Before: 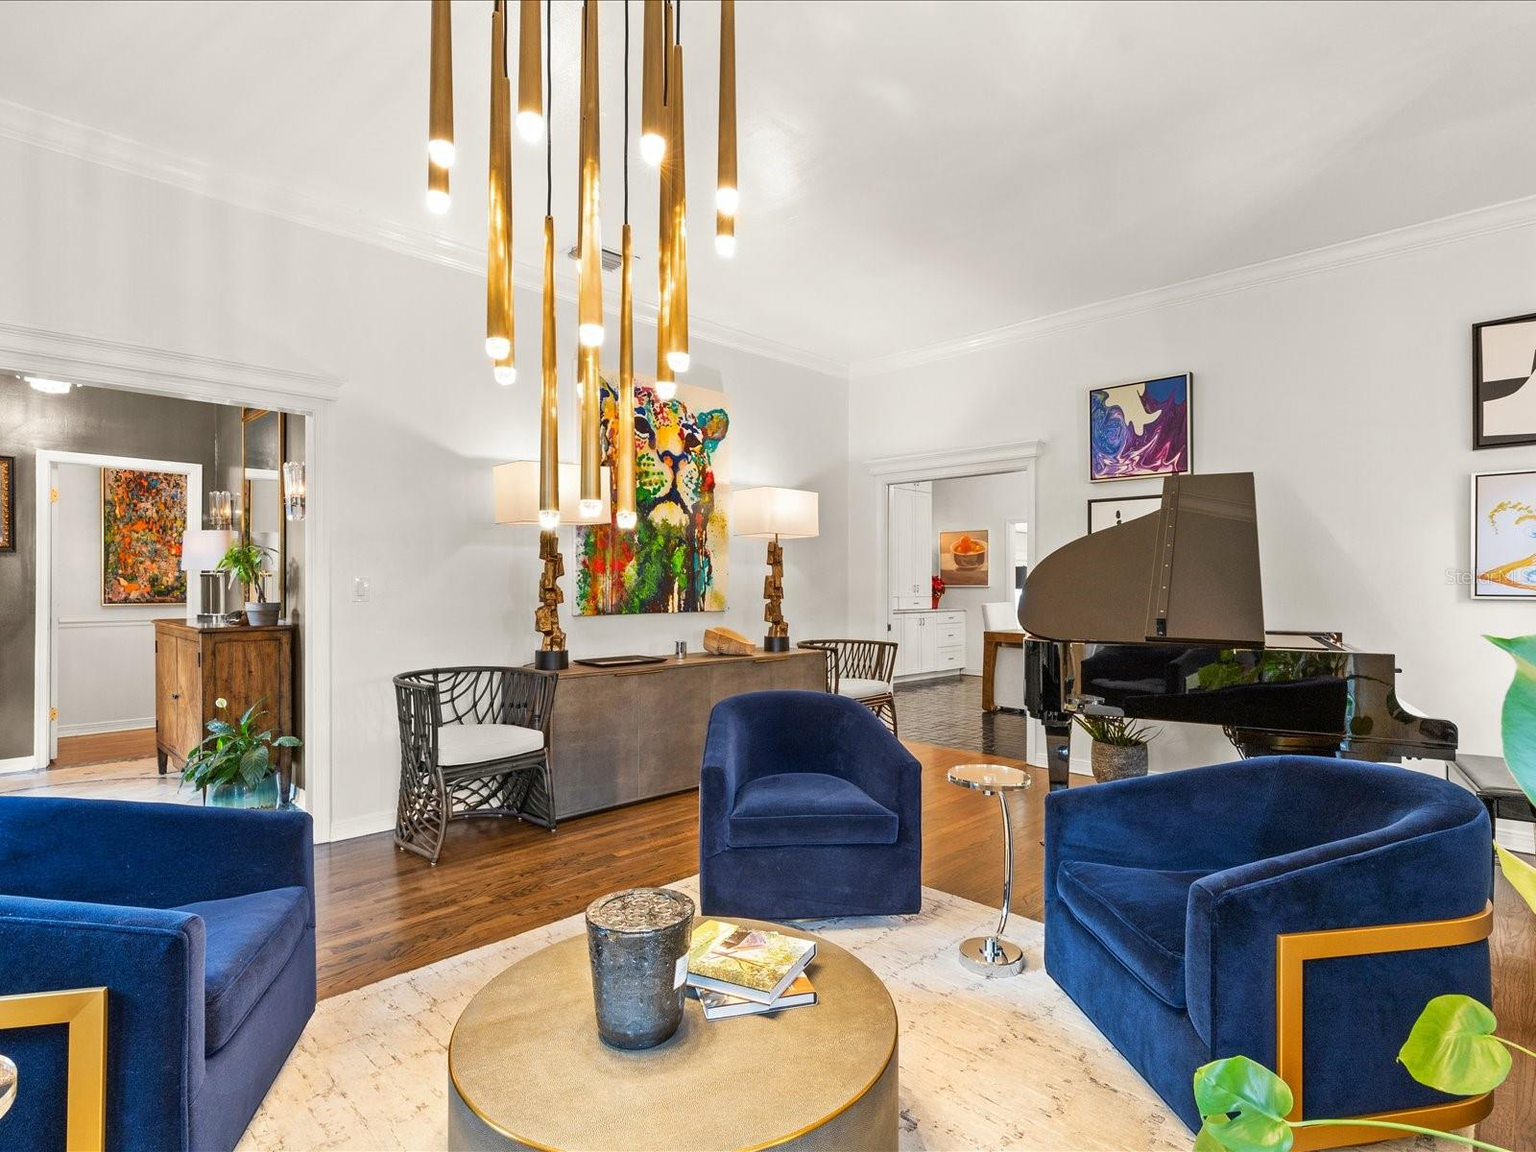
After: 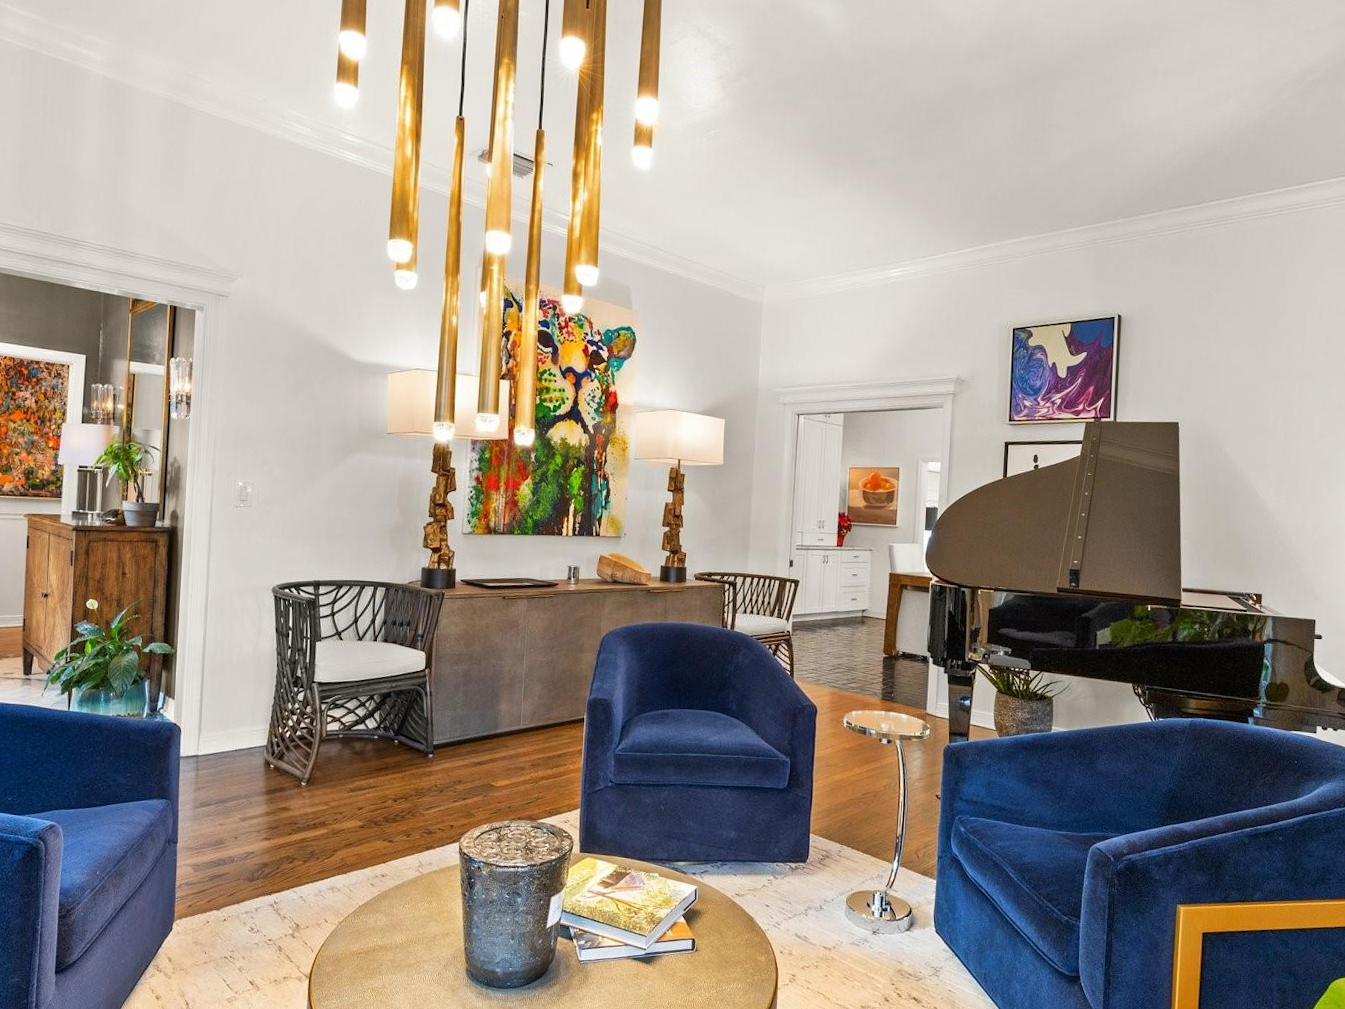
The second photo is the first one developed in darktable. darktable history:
crop and rotate: angle -3.1°, left 5.346%, top 5.209%, right 4.655%, bottom 4.739%
